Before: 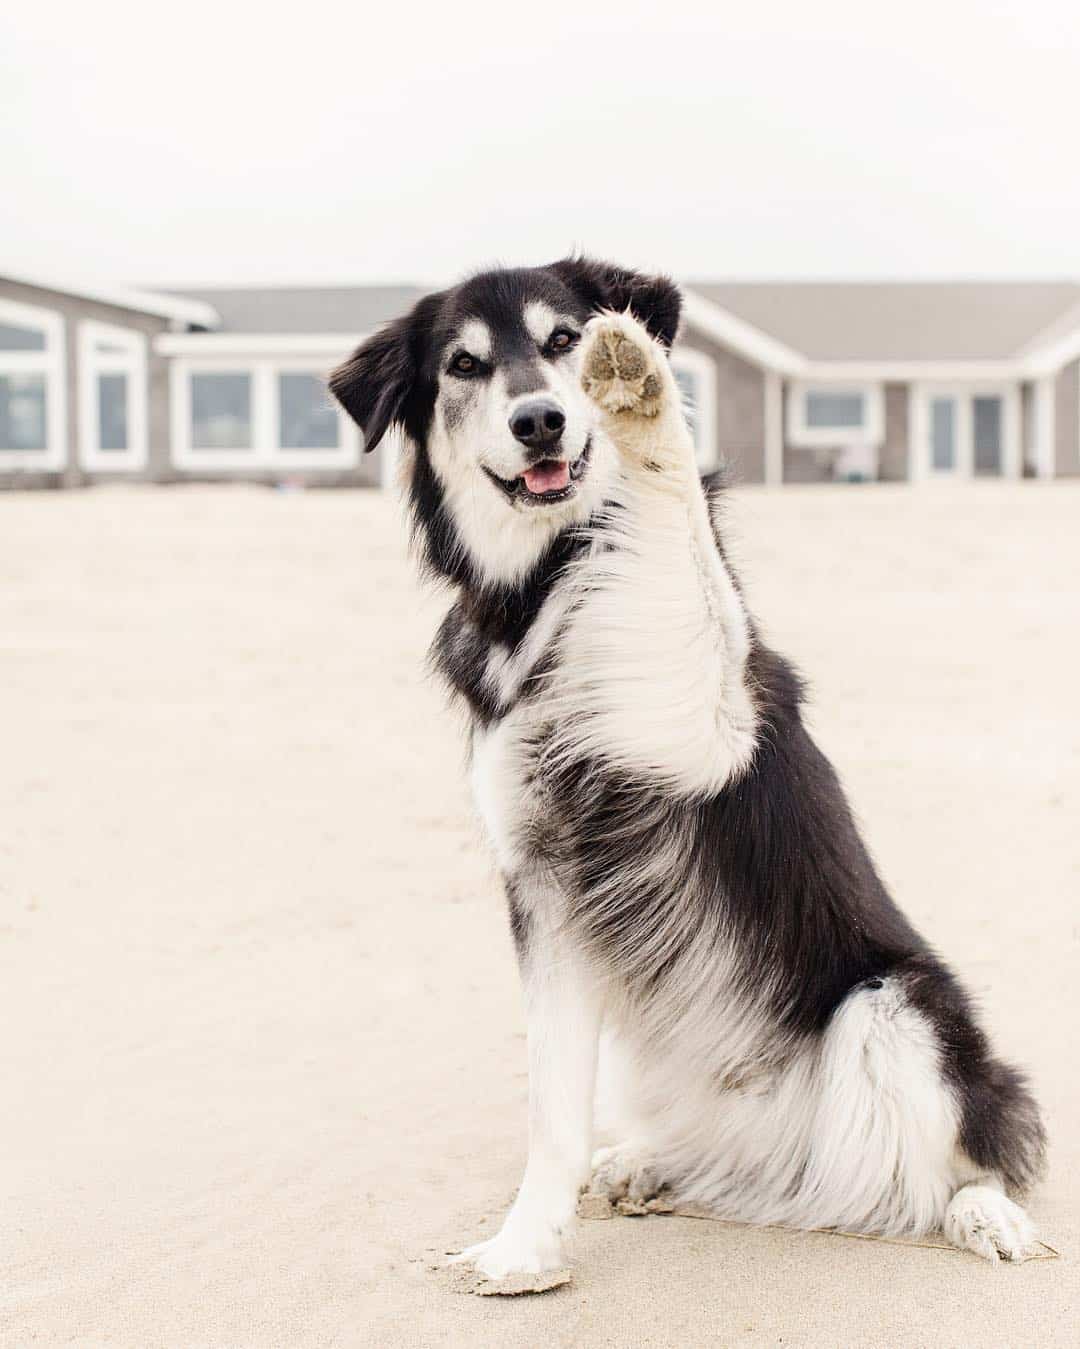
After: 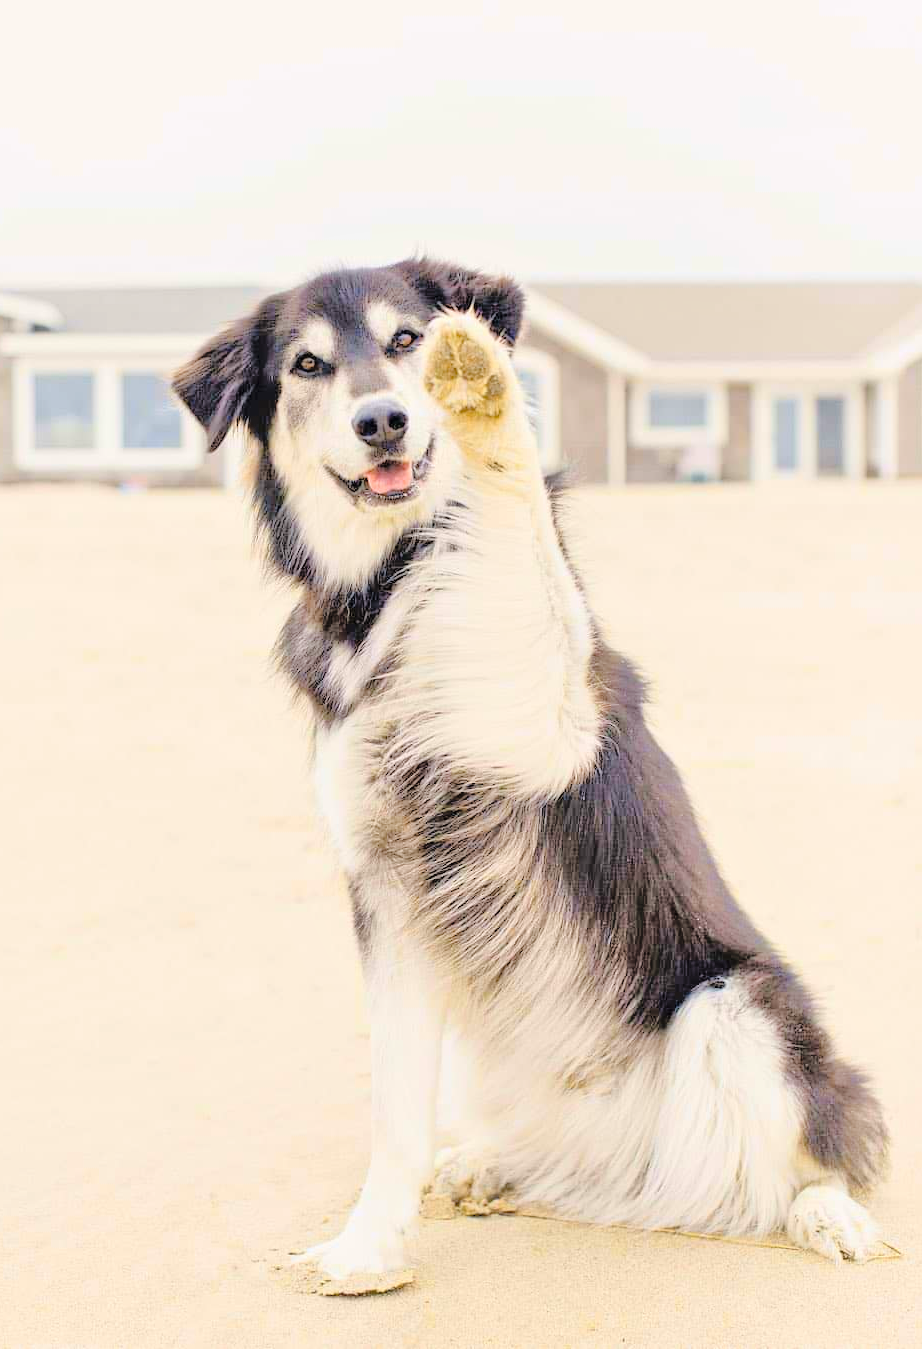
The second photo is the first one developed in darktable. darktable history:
color balance rgb: linear chroma grading › global chroma 13.3%, global vibrance 41.49%
tone equalizer: -7 EV 0.15 EV, -6 EV 0.6 EV, -5 EV 1.15 EV, -4 EV 1.33 EV, -3 EV 1.15 EV, -2 EV 0.6 EV, -1 EV 0.15 EV, mask exposure compensation -0.5 EV
color contrast: green-magenta contrast 0.85, blue-yellow contrast 1.25, unbound 0
global tonemap: drago (0.7, 100)
crop and rotate: left 14.584%
